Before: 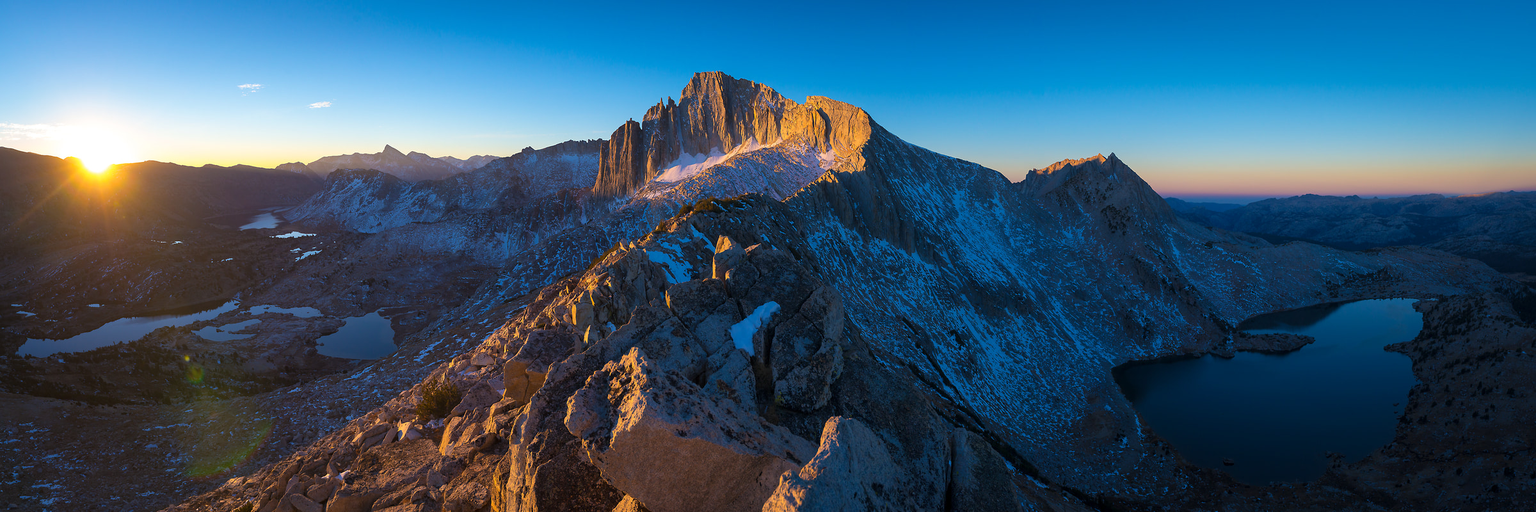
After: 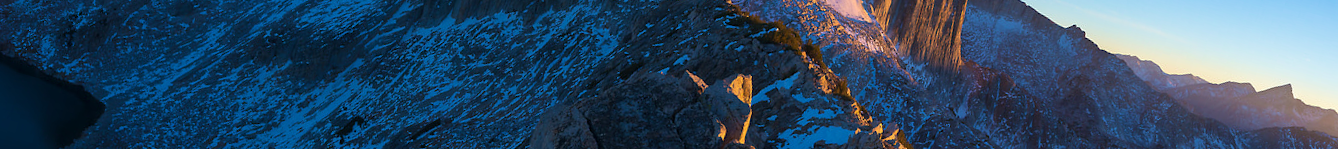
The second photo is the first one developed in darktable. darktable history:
velvia: on, module defaults
crop and rotate: angle 16.12°, top 30.835%, bottom 35.653%
